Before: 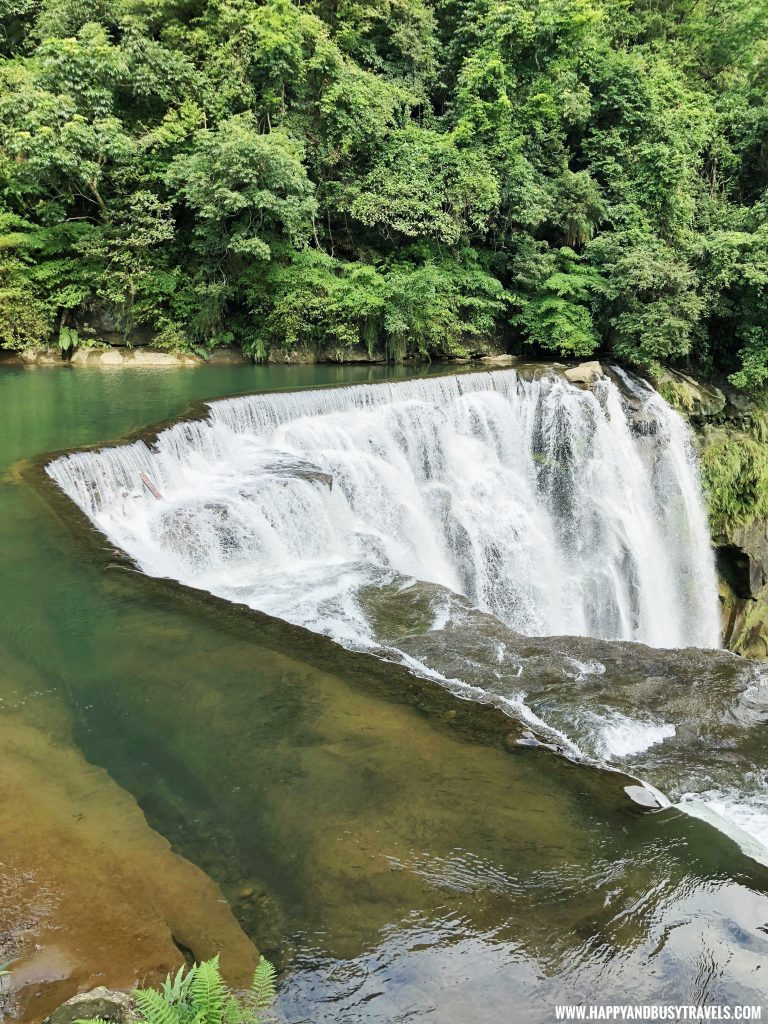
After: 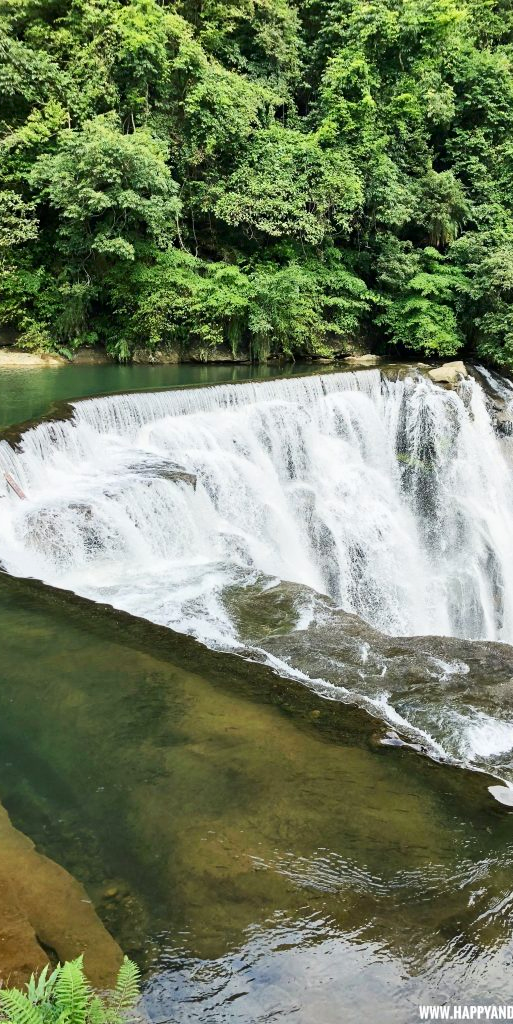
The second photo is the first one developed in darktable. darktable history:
crop and rotate: left 17.732%, right 15.423%
contrast brightness saturation: contrast 0.15, brightness -0.01, saturation 0.1
